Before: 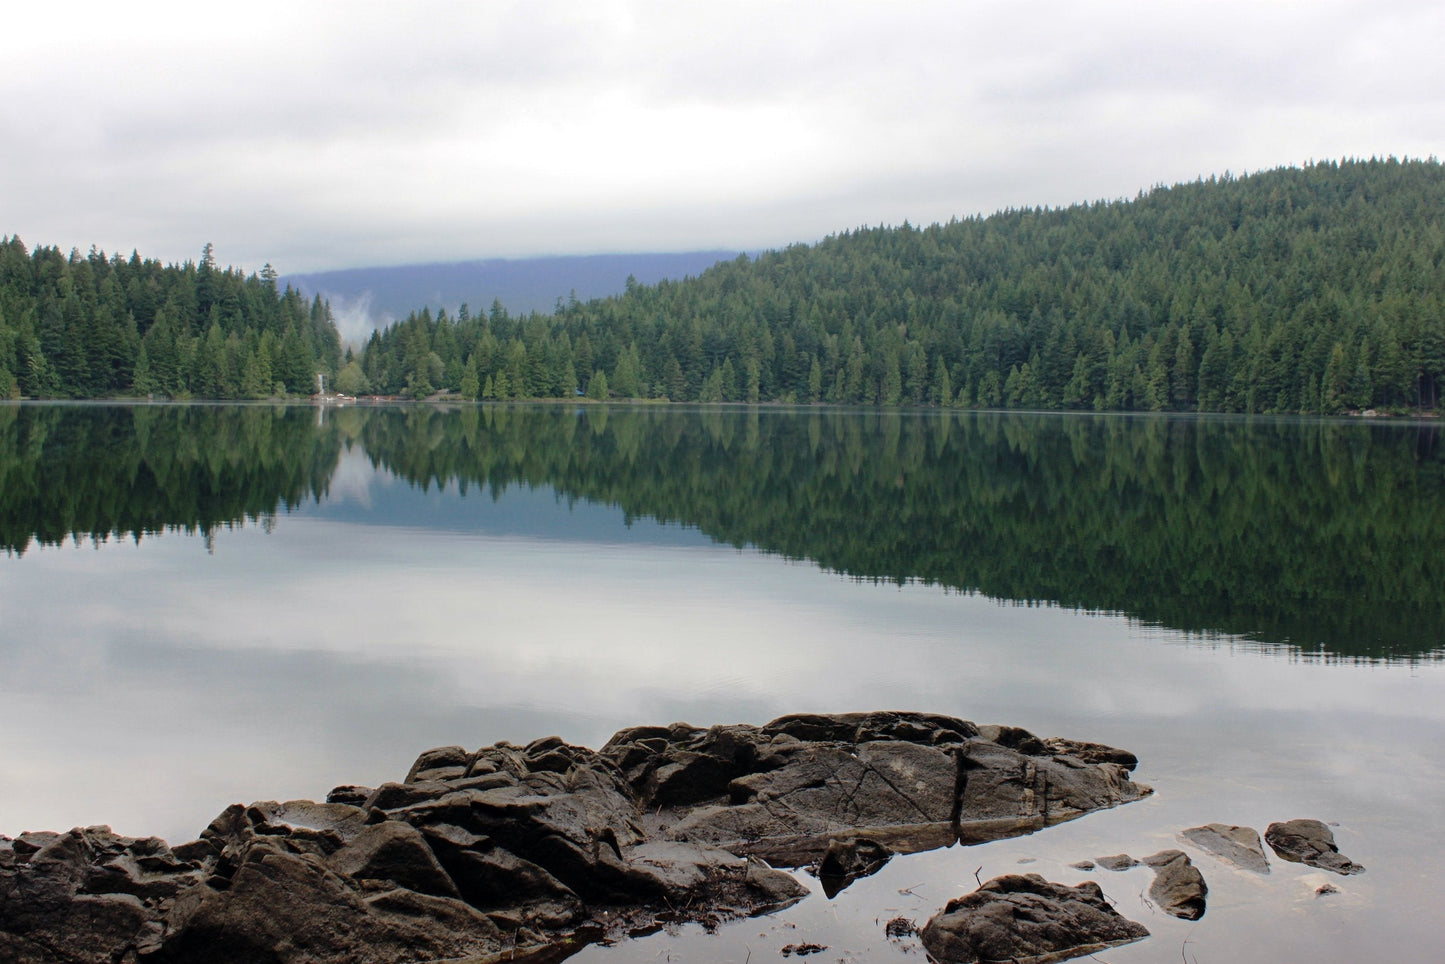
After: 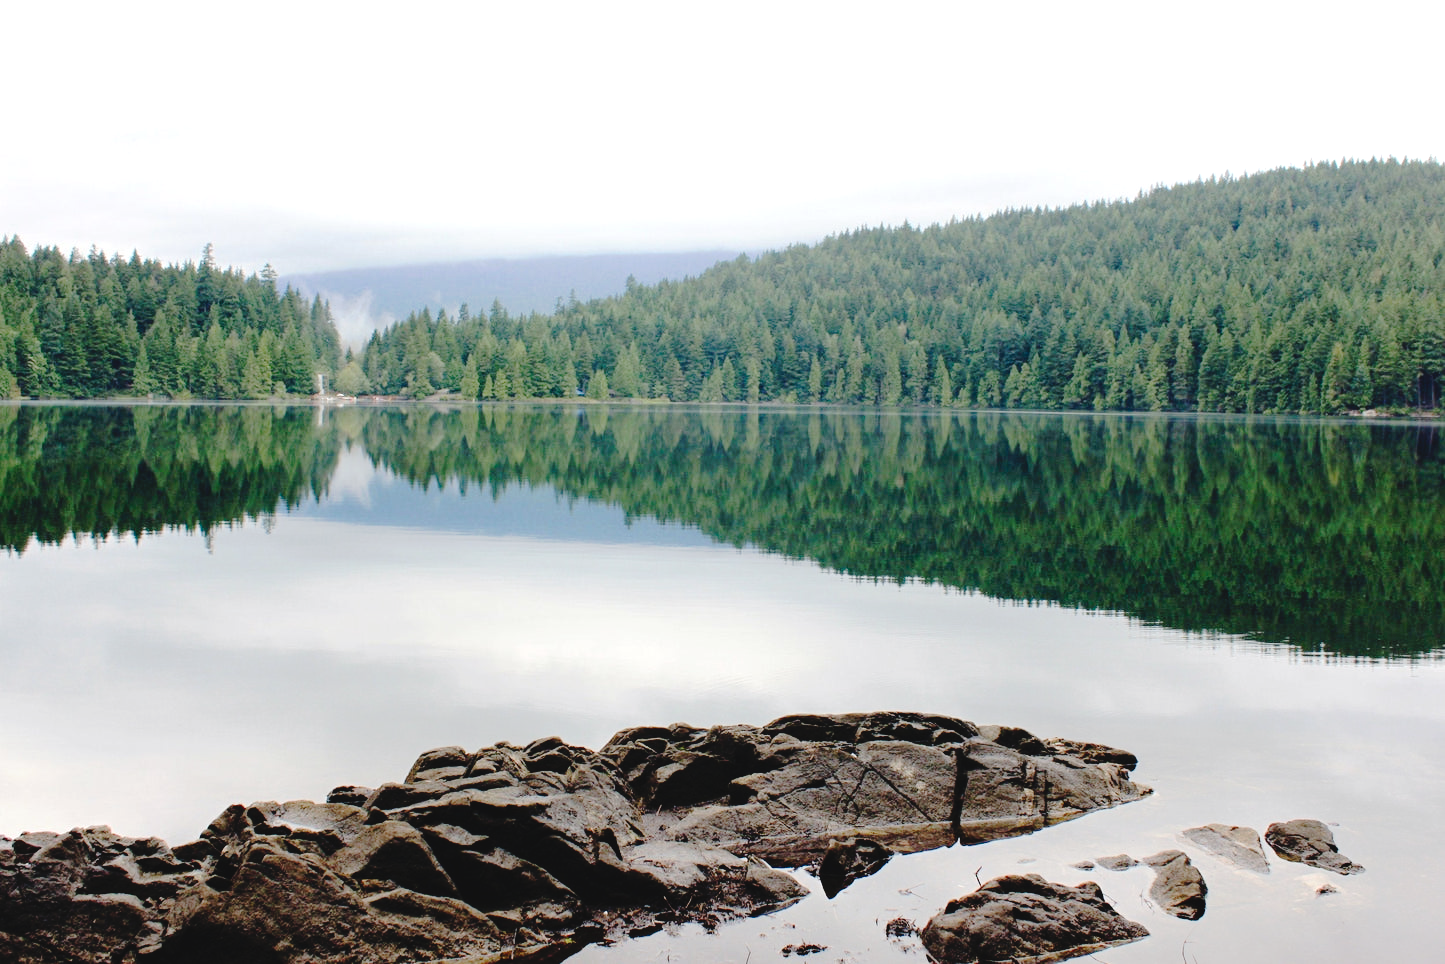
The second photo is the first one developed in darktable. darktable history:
tone curve: curves: ch0 [(0, 0) (0.003, 0.051) (0.011, 0.052) (0.025, 0.055) (0.044, 0.062) (0.069, 0.068) (0.1, 0.077) (0.136, 0.098) (0.177, 0.145) (0.224, 0.223) (0.277, 0.314) (0.335, 0.43) (0.399, 0.518) (0.468, 0.591) (0.543, 0.656) (0.623, 0.726) (0.709, 0.809) (0.801, 0.857) (0.898, 0.918) (1, 1)], preserve colors none
exposure: black level correction 0, exposure 0.5 EV, compensate exposure bias true, compensate highlight preservation false
